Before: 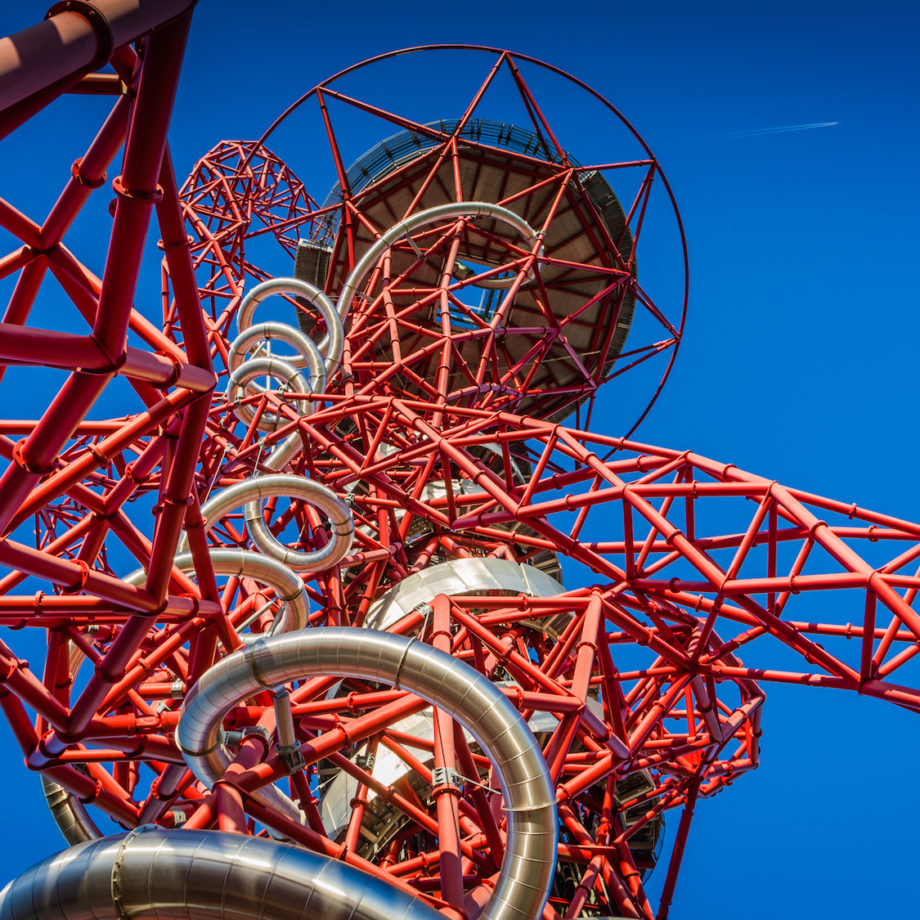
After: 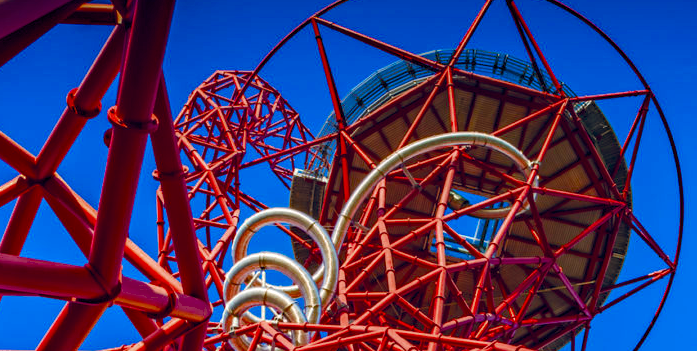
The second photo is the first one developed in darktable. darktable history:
color zones: curves: ch0 [(0.11, 0.396) (0.195, 0.36) (0.25, 0.5) (0.303, 0.412) (0.357, 0.544) (0.75, 0.5) (0.967, 0.328)]; ch1 [(0, 0.468) (0.112, 0.512) (0.202, 0.6) (0.25, 0.5) (0.307, 0.352) (0.357, 0.544) (0.75, 0.5) (0.963, 0.524)]
crop: left 0.557%, top 7.649%, right 23.6%, bottom 54.104%
exposure: exposure 0.207 EV, compensate highlight preservation false
haze removal: compatibility mode true
color balance rgb: power › hue 61.5°, global offset › chroma 0.13%, global offset › hue 253.61°, linear chroma grading › global chroma 8.962%, perceptual saturation grading › global saturation 25.134%, perceptual saturation grading › highlights -27.676%, perceptual saturation grading › shadows 33.648%
